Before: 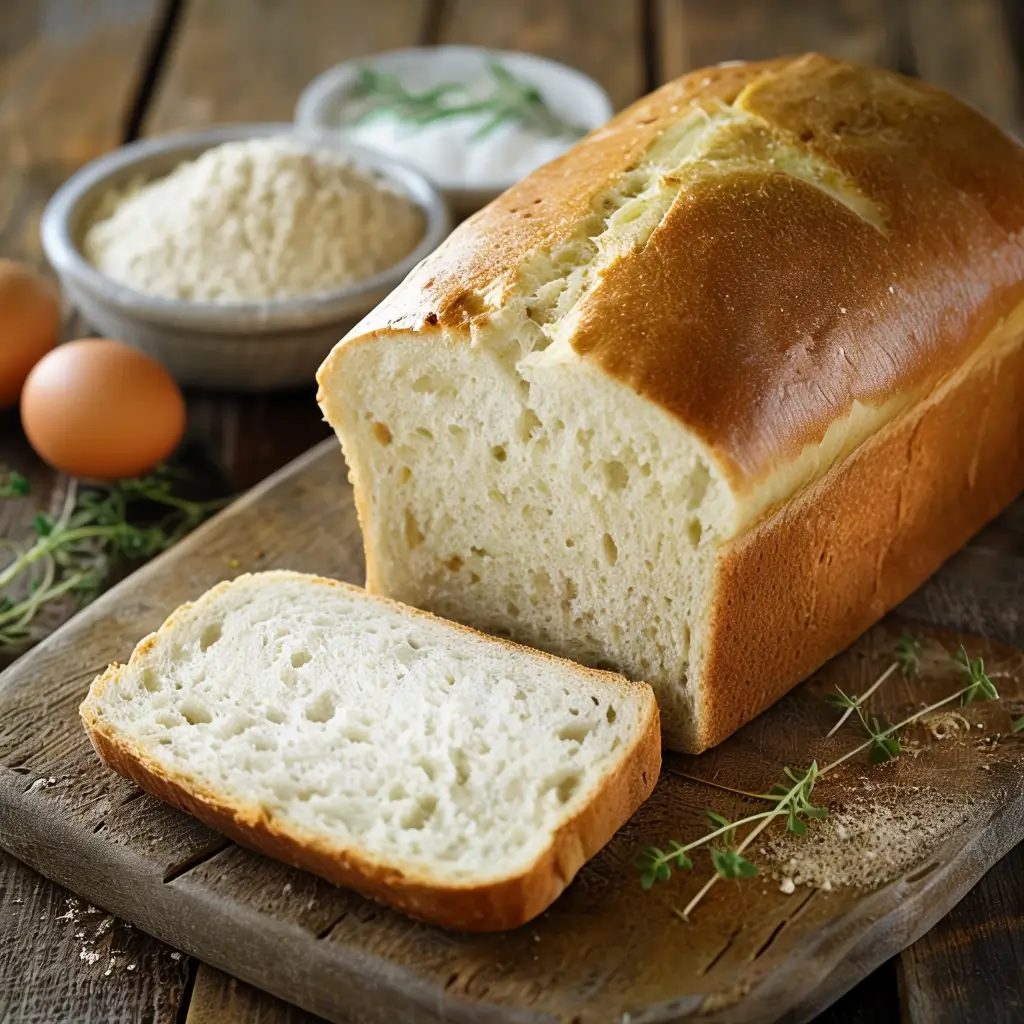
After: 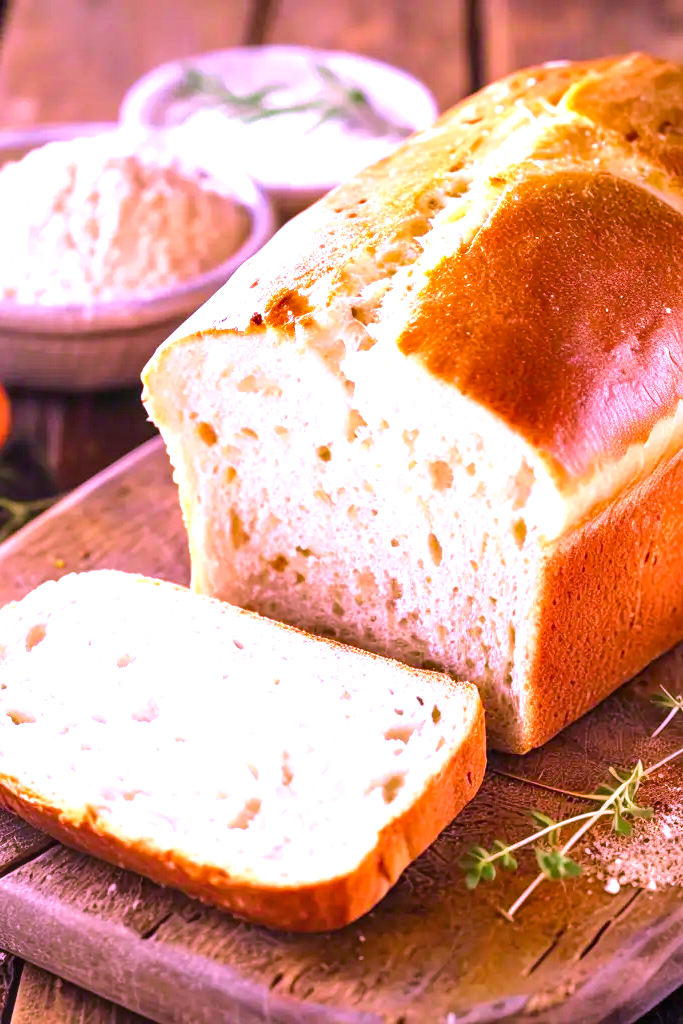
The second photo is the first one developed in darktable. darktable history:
contrast equalizer: octaves 7, y [[0.5 ×4, 0.483, 0.43], [0.5 ×6], [0.5 ×6], [0 ×6], [0 ×6]], mix 0.216
velvia: on, module defaults
shadows and highlights: shadows 20.47, highlights -20.15, soften with gaussian
color balance rgb: shadows lift › hue 86.53°, perceptual saturation grading › global saturation 30.004%, perceptual brilliance grading › mid-tones 10.525%, perceptual brilliance grading › shadows 14.643%, global vibrance 20%
exposure: black level correction 0, exposure 1.126 EV, compensate highlight preservation false
crop: left 17.101%, right 16.109%
color calibration: output R [1.107, -0.012, -0.003, 0], output B [0, 0, 1.308, 0], illuminant as shot in camera, x 0.358, y 0.373, temperature 4628.91 K
local contrast: on, module defaults
